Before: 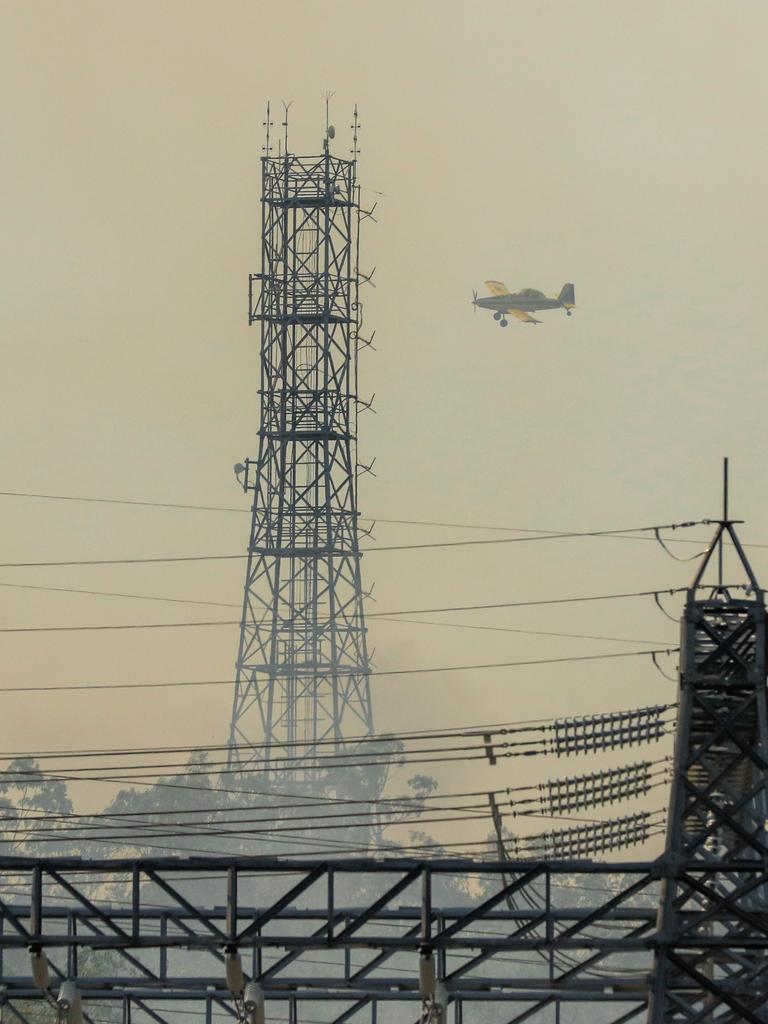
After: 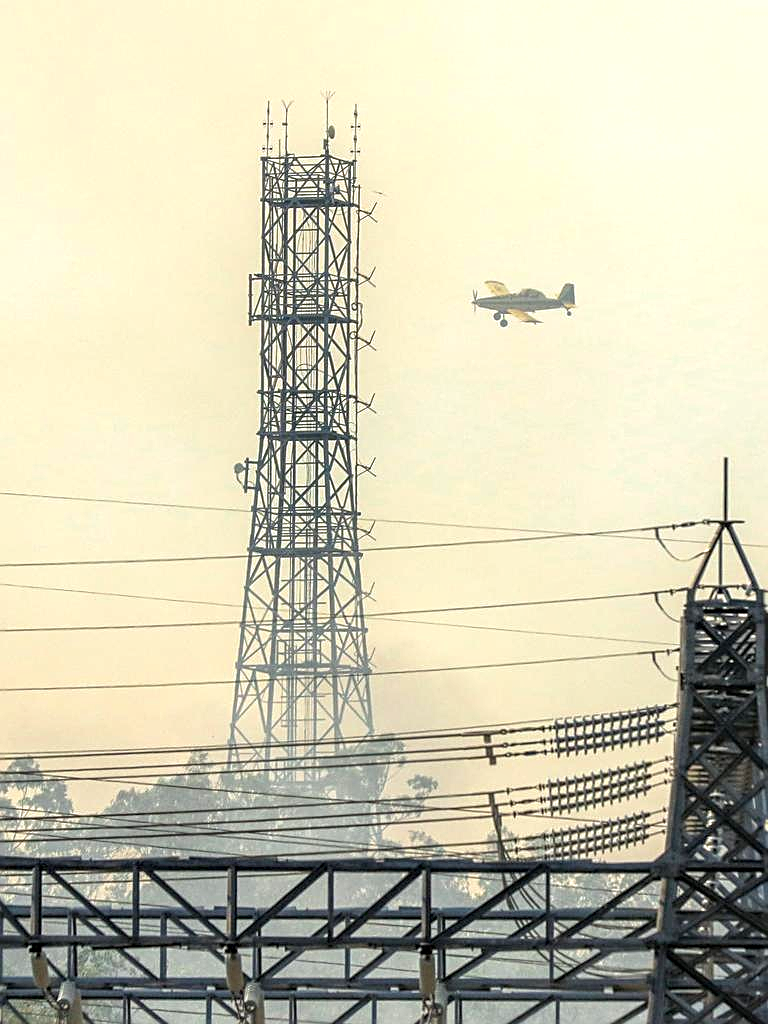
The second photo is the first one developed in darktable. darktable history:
local contrast: detail 130%
exposure: black level correction 0.001, exposure 0.96 EV, compensate highlight preservation false
sharpen: on, module defaults
